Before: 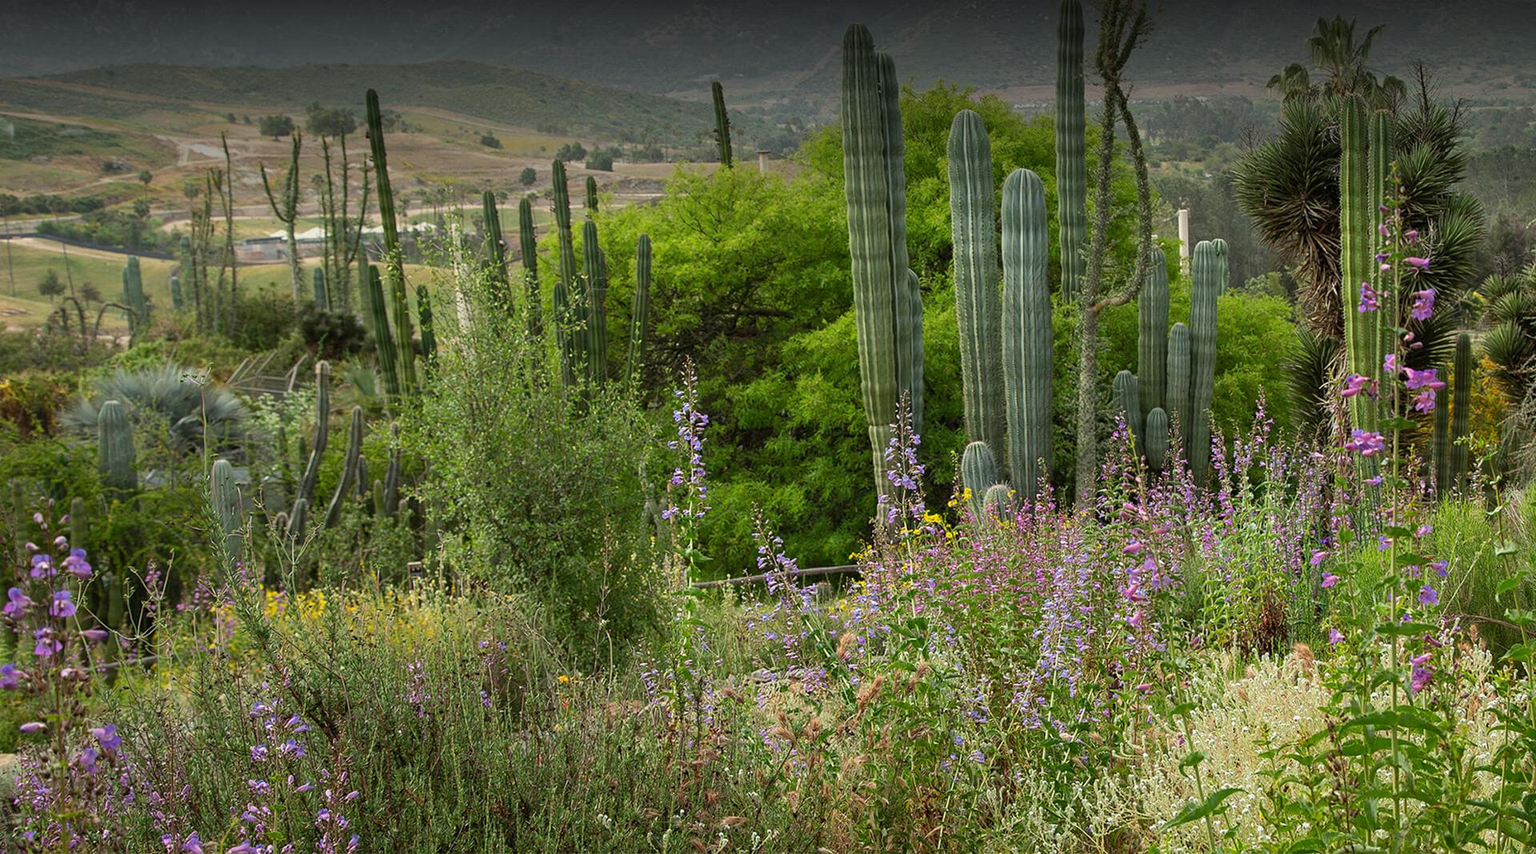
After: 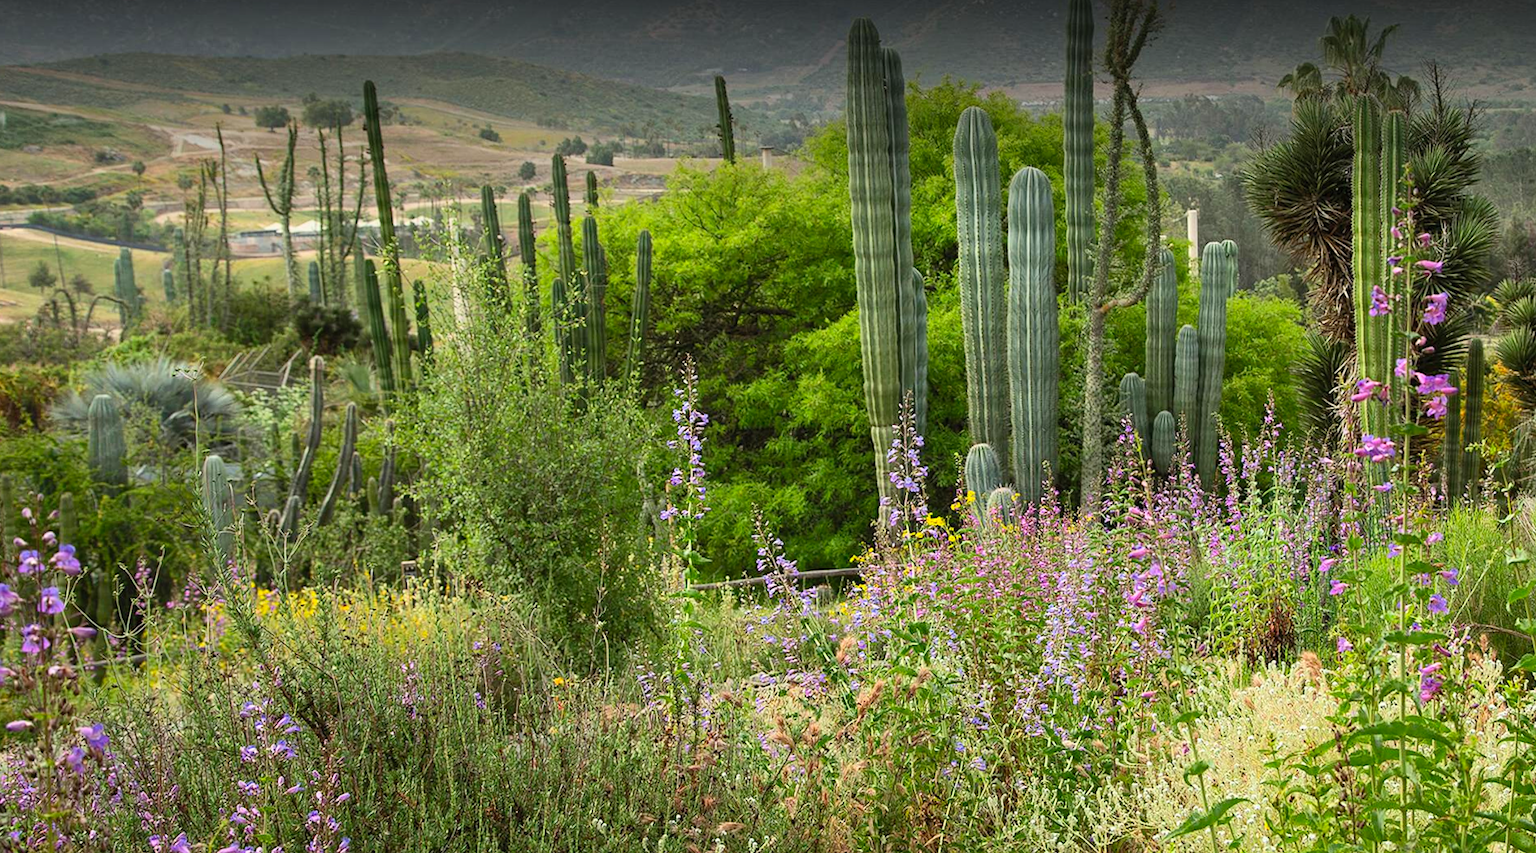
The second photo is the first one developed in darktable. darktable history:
contrast brightness saturation: contrast 0.2, brightness 0.16, saturation 0.22
crop and rotate: angle -0.5°
